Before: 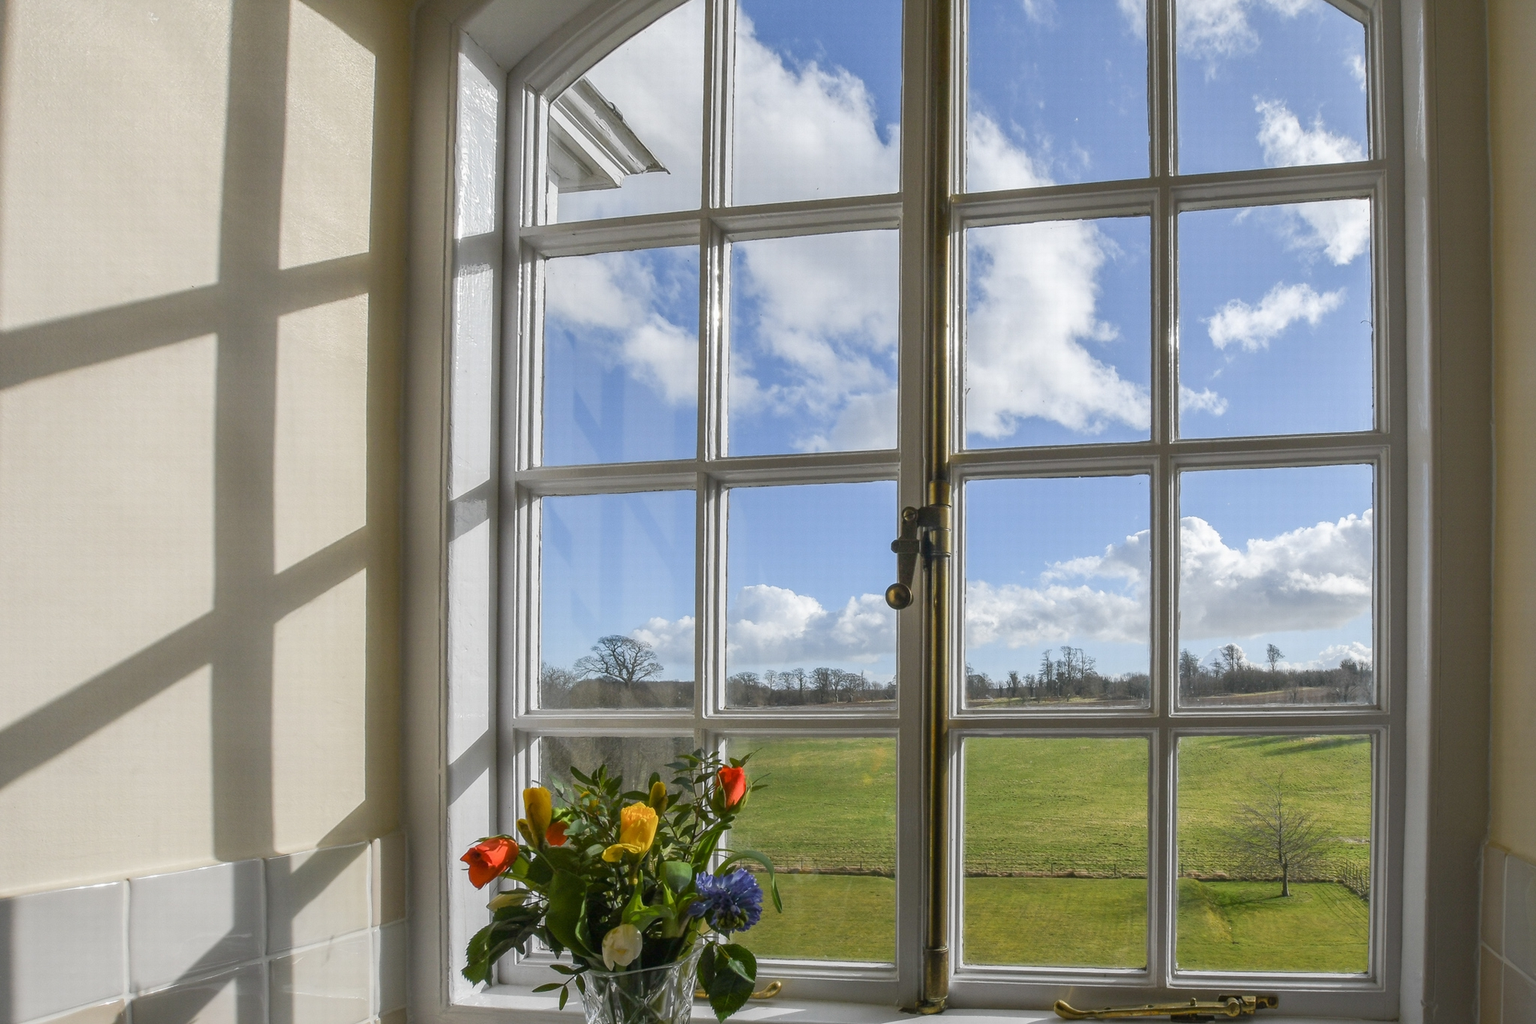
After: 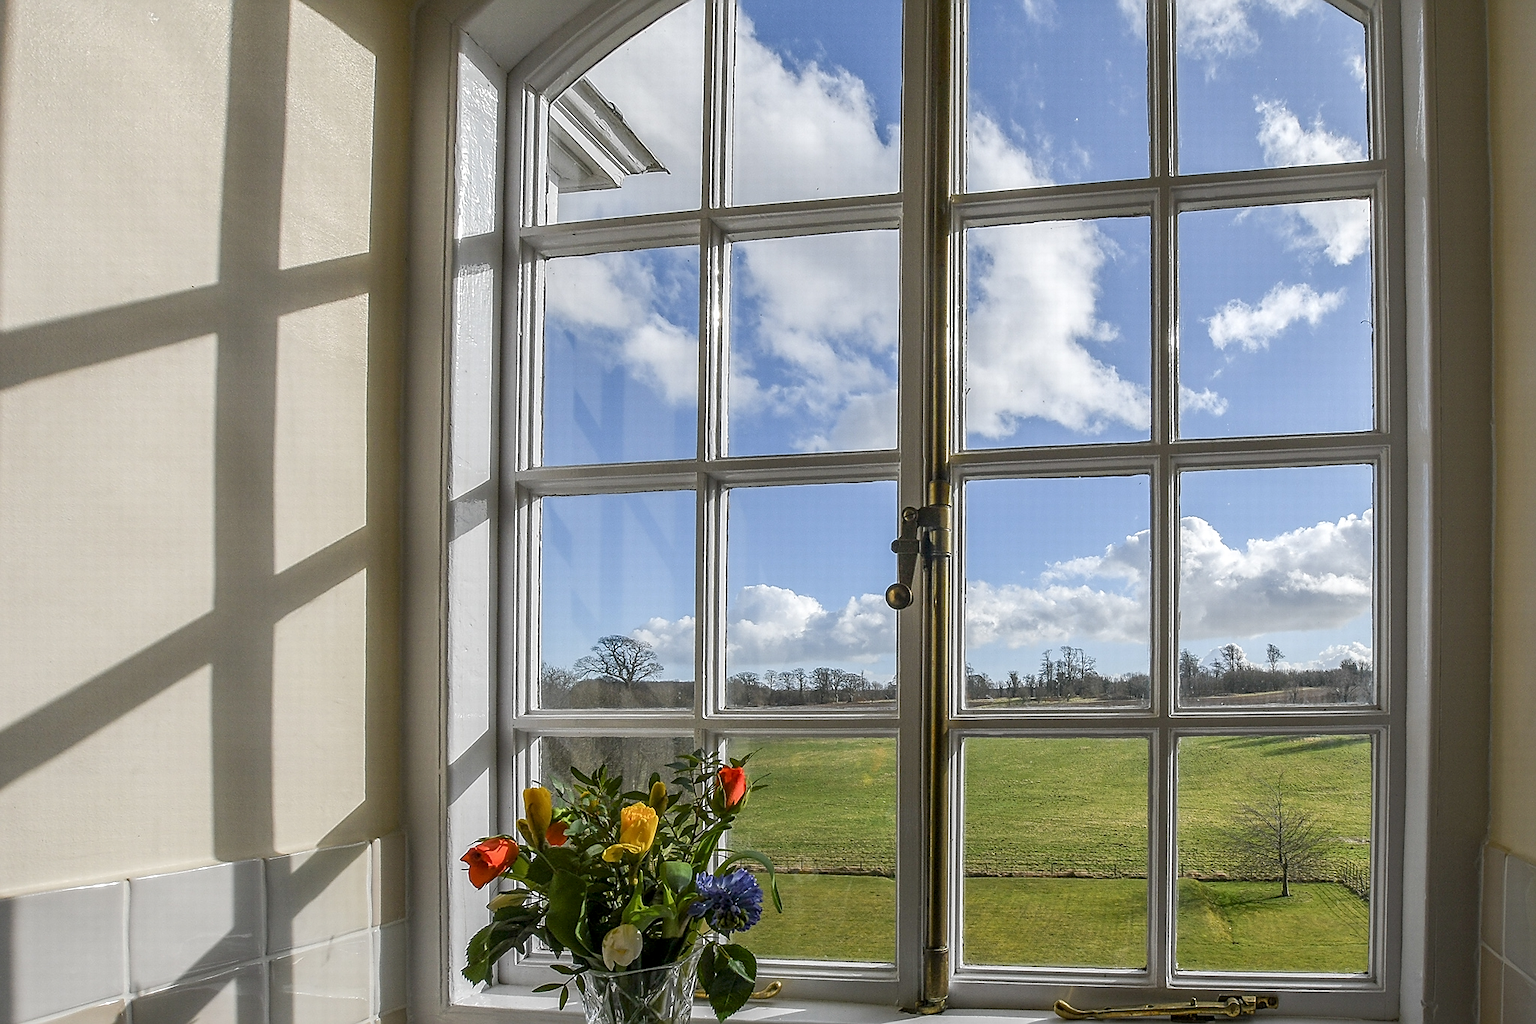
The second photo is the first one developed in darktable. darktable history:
local contrast: on, module defaults
exposure: exposure -0.059 EV, compensate highlight preservation false
sharpen: radius 1.352, amount 1.25, threshold 0.736
